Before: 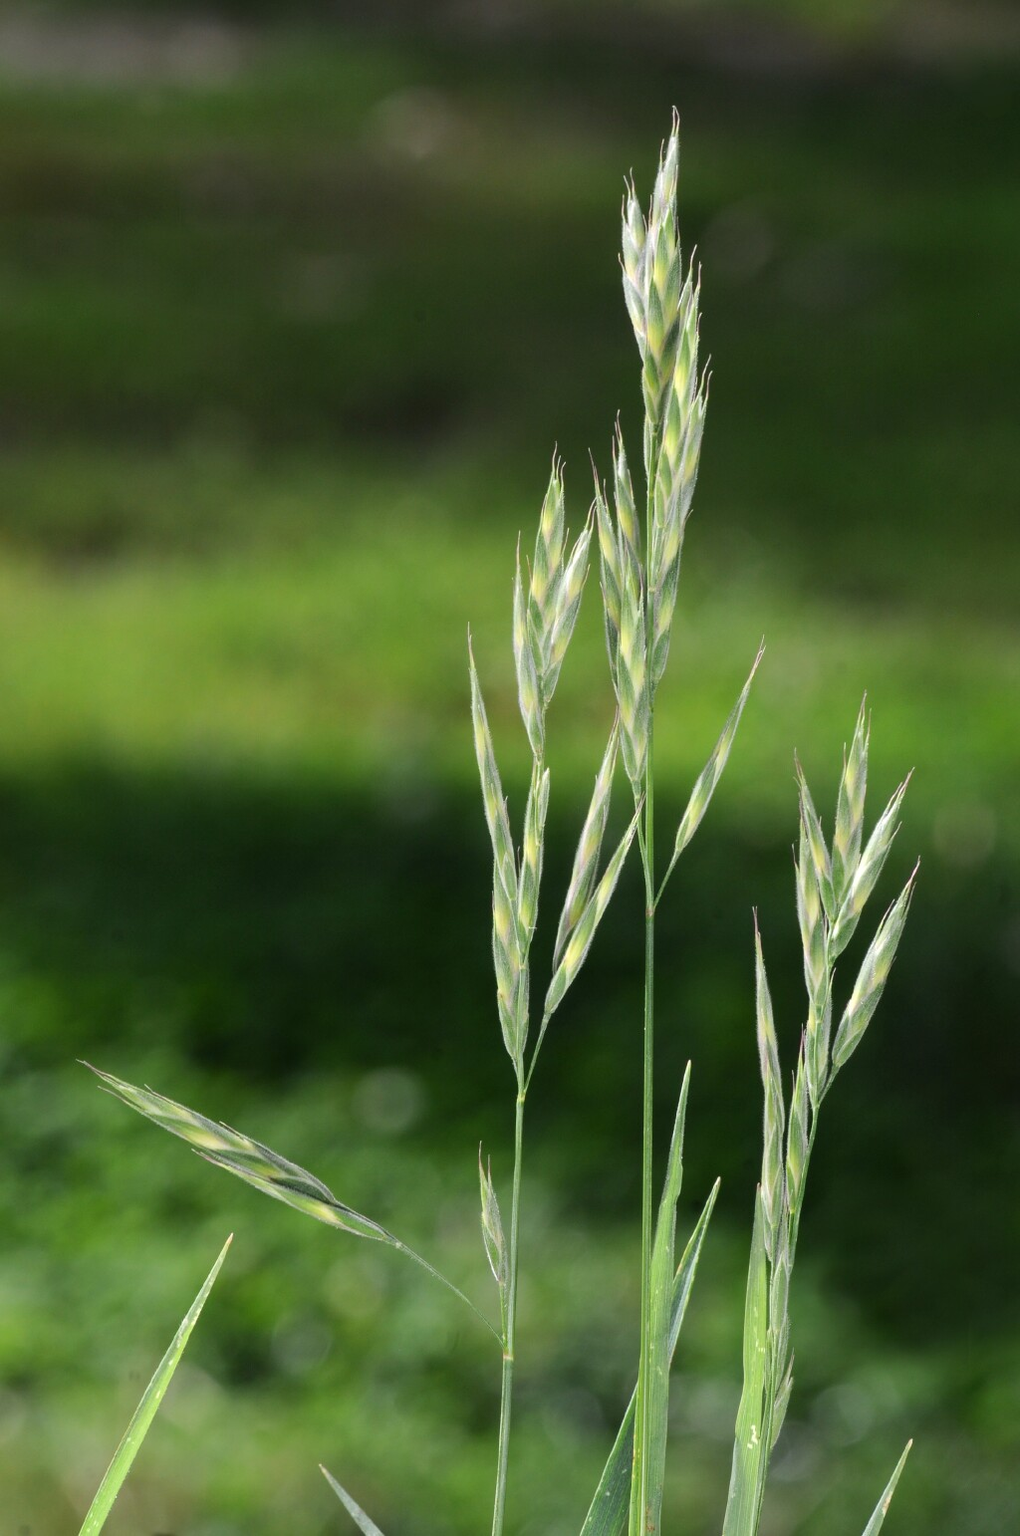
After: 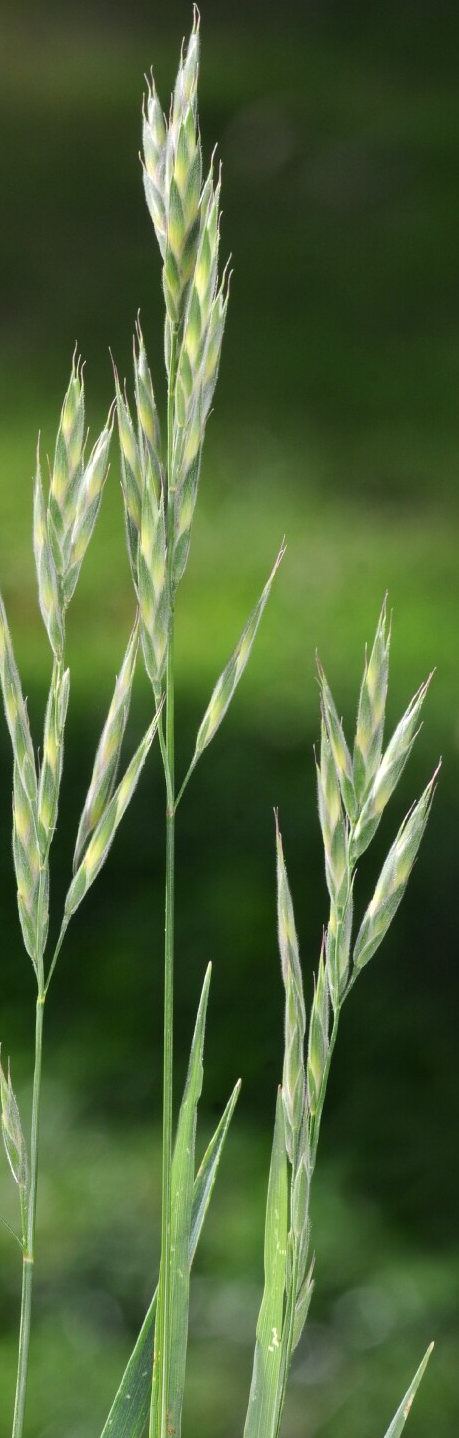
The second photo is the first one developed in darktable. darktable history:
crop: left 47.16%, top 6.736%, right 8%
